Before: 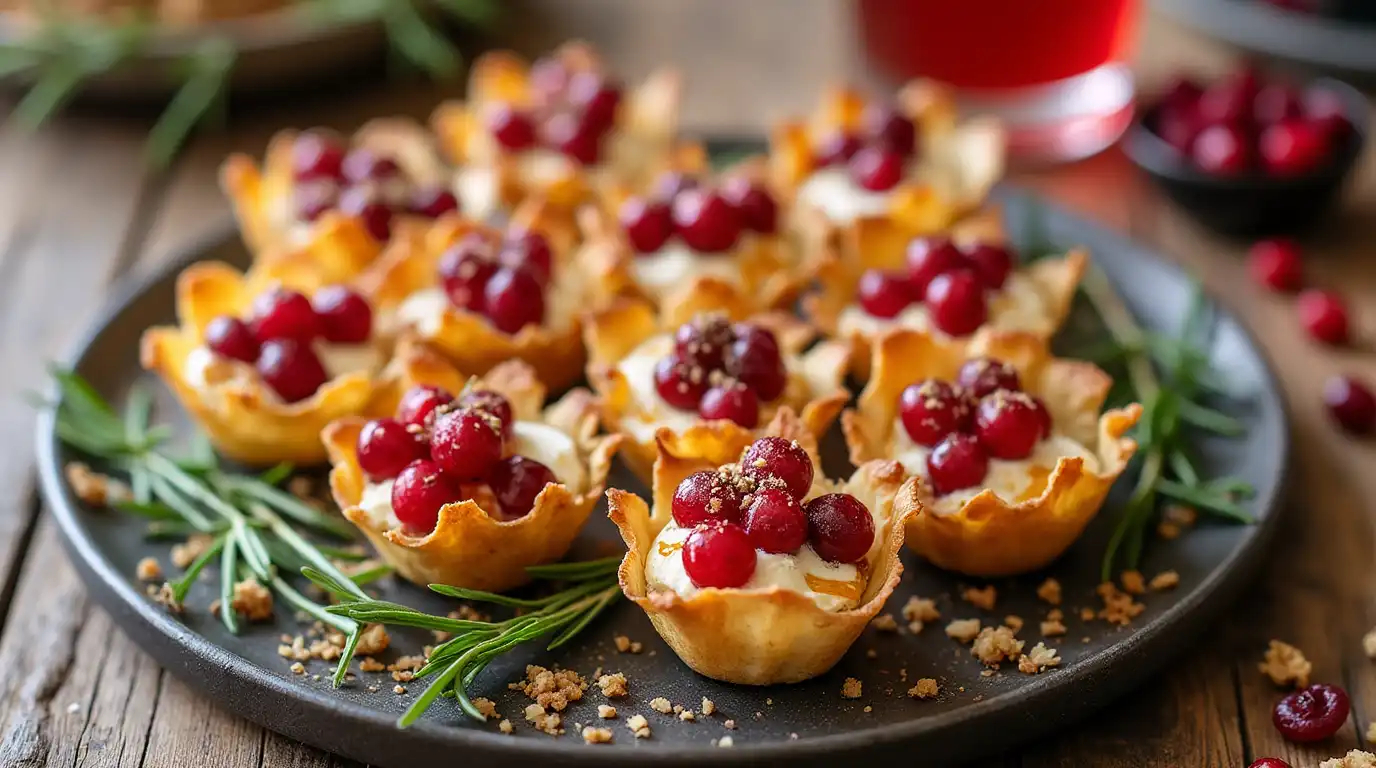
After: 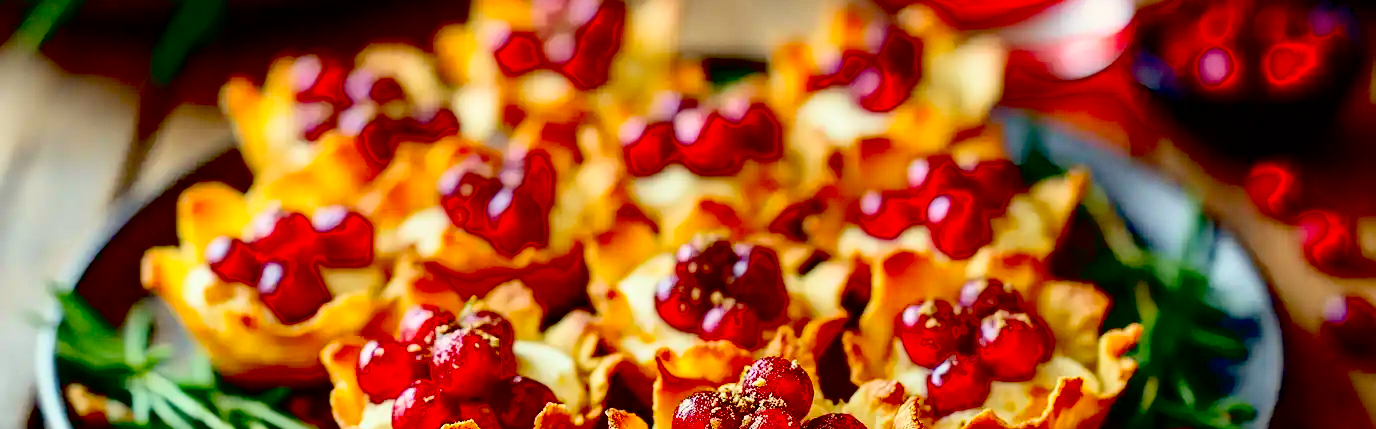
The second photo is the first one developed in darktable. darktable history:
crop and rotate: top 10.529%, bottom 33.583%
velvia: strength 15.35%
color correction: highlights a* -5.83, highlights b* 10.97
exposure: black level correction 0.1, exposure -0.083 EV, compensate highlight preservation false
contrast brightness saturation: contrast 0.197, brightness 0.169, saturation 0.229
